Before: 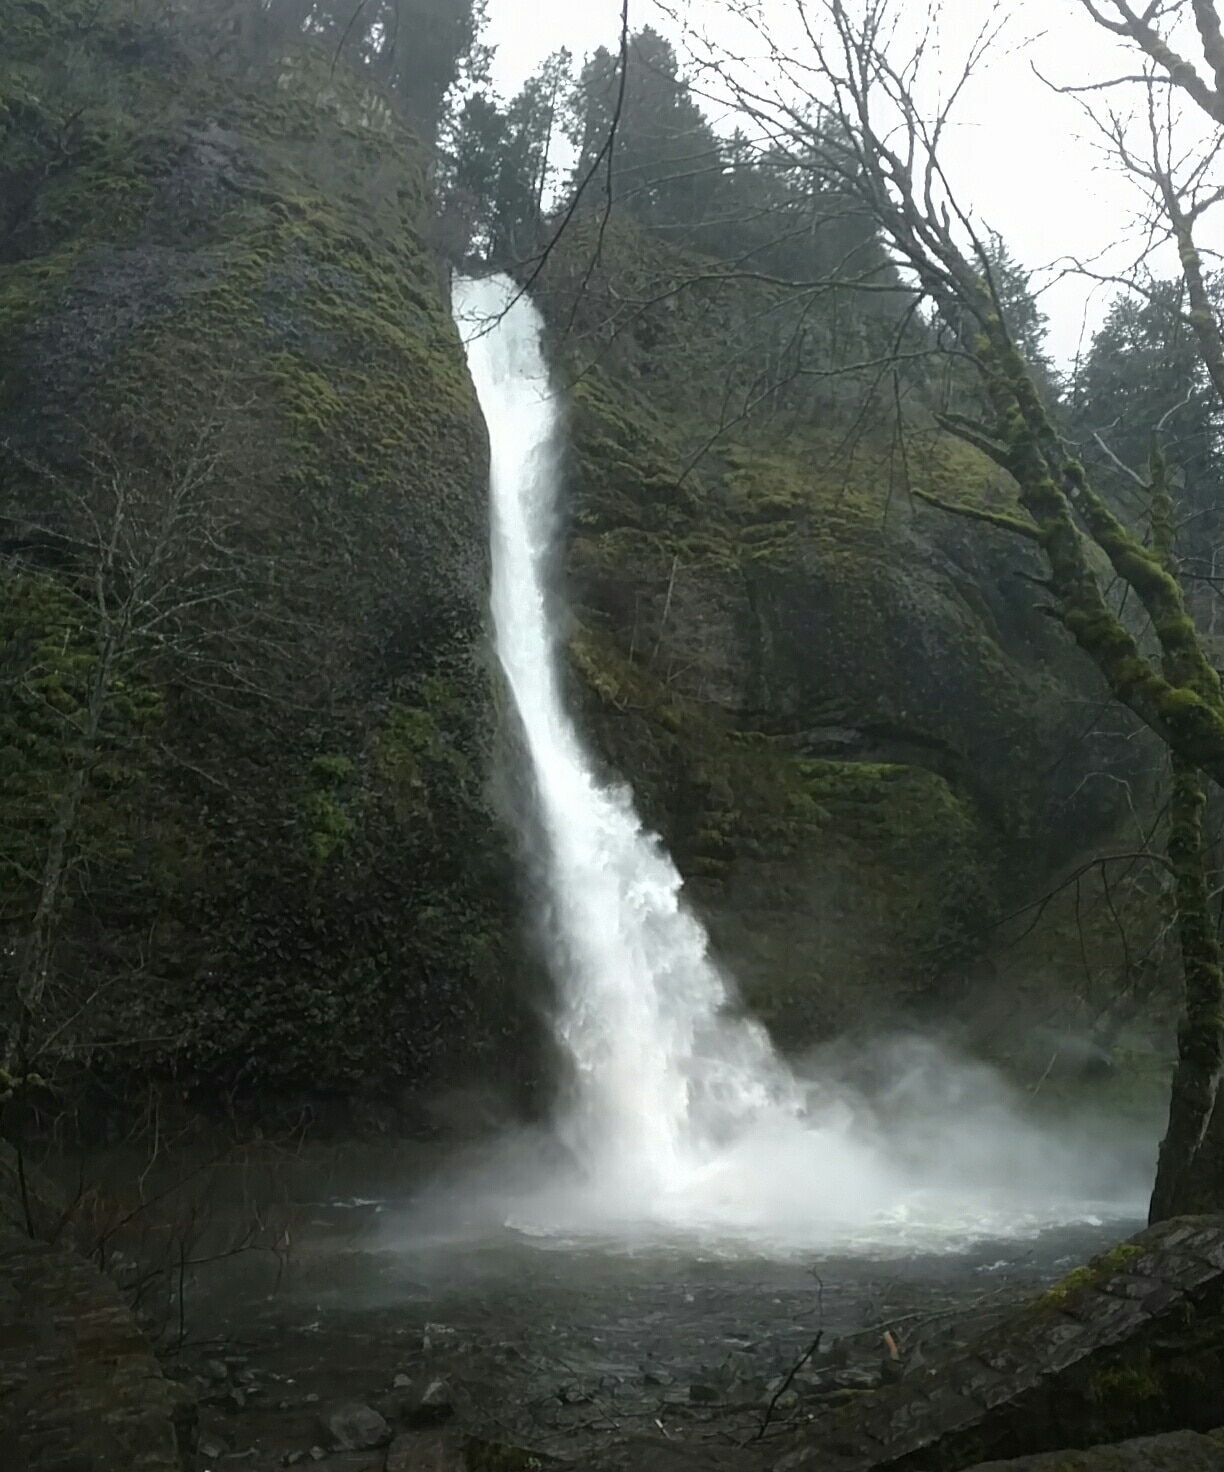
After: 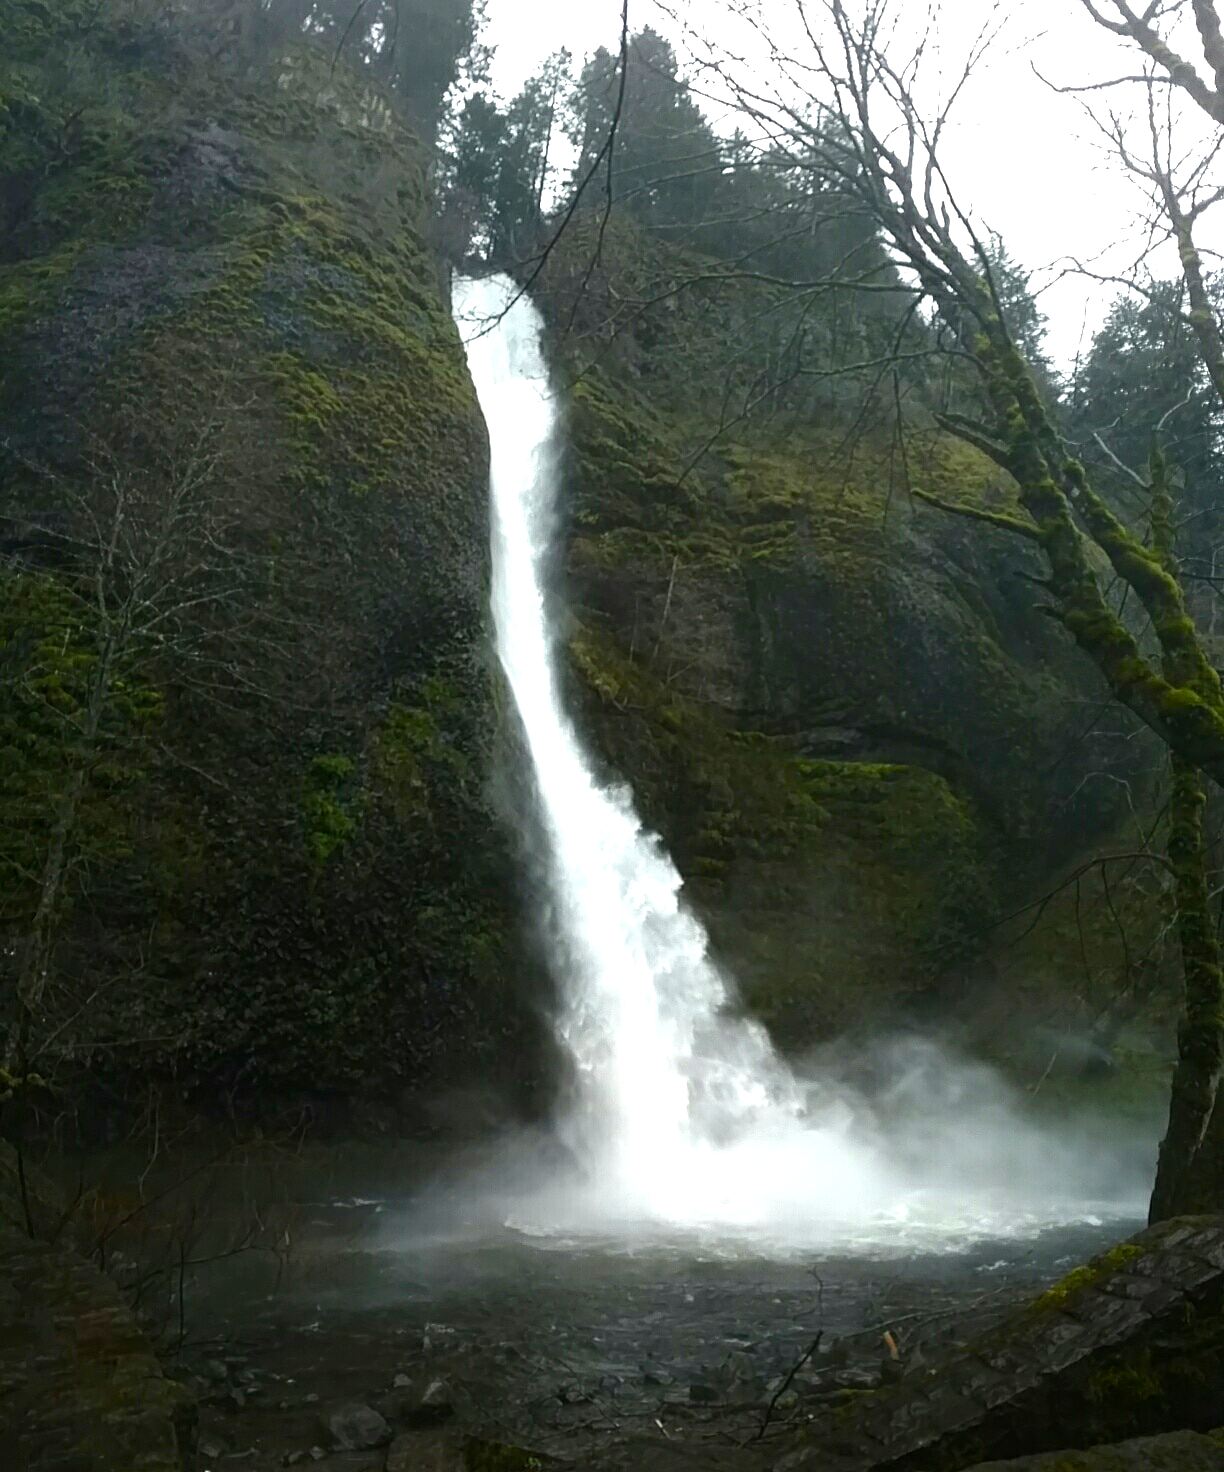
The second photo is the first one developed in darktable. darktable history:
color balance rgb: perceptual saturation grading › global saturation 20%, perceptual saturation grading › highlights -25.109%, perceptual saturation grading › shadows 50.23%, perceptual brilliance grading › highlights 13.242%, perceptual brilliance grading › mid-tones 7.749%, perceptual brilliance grading › shadows -16.974%, global vibrance 20%
